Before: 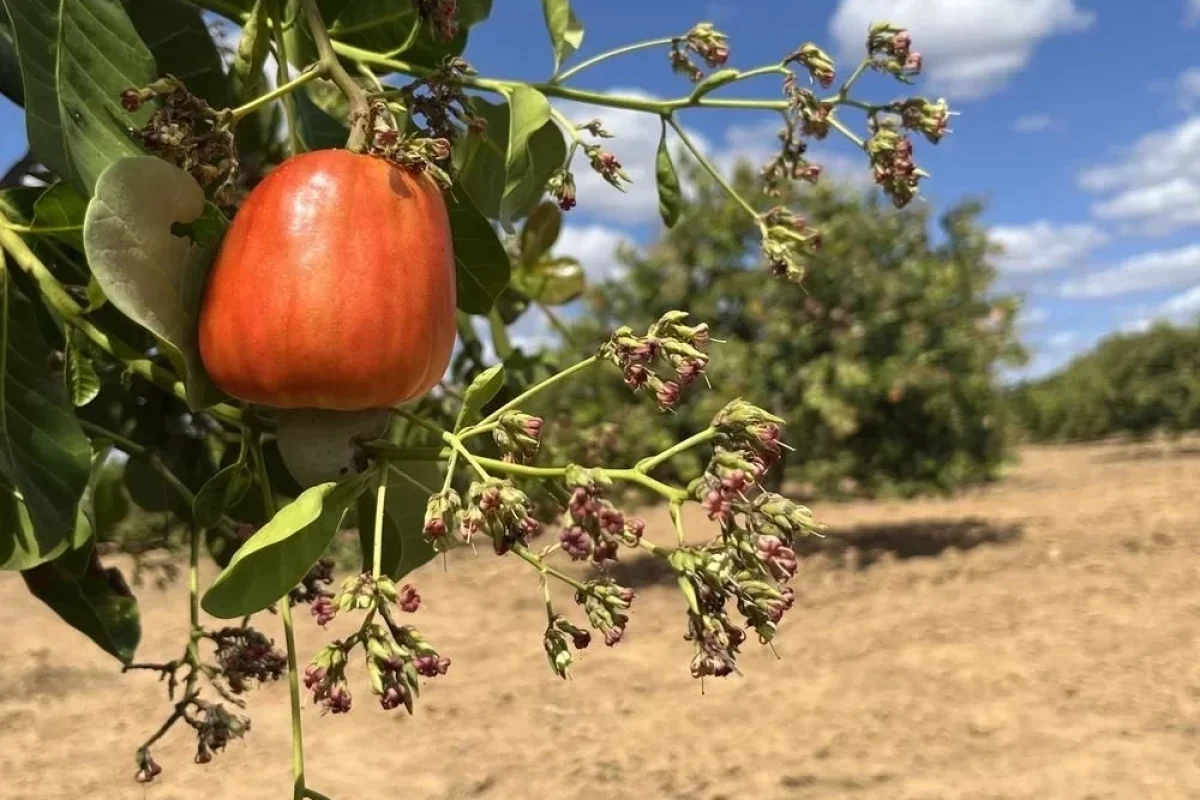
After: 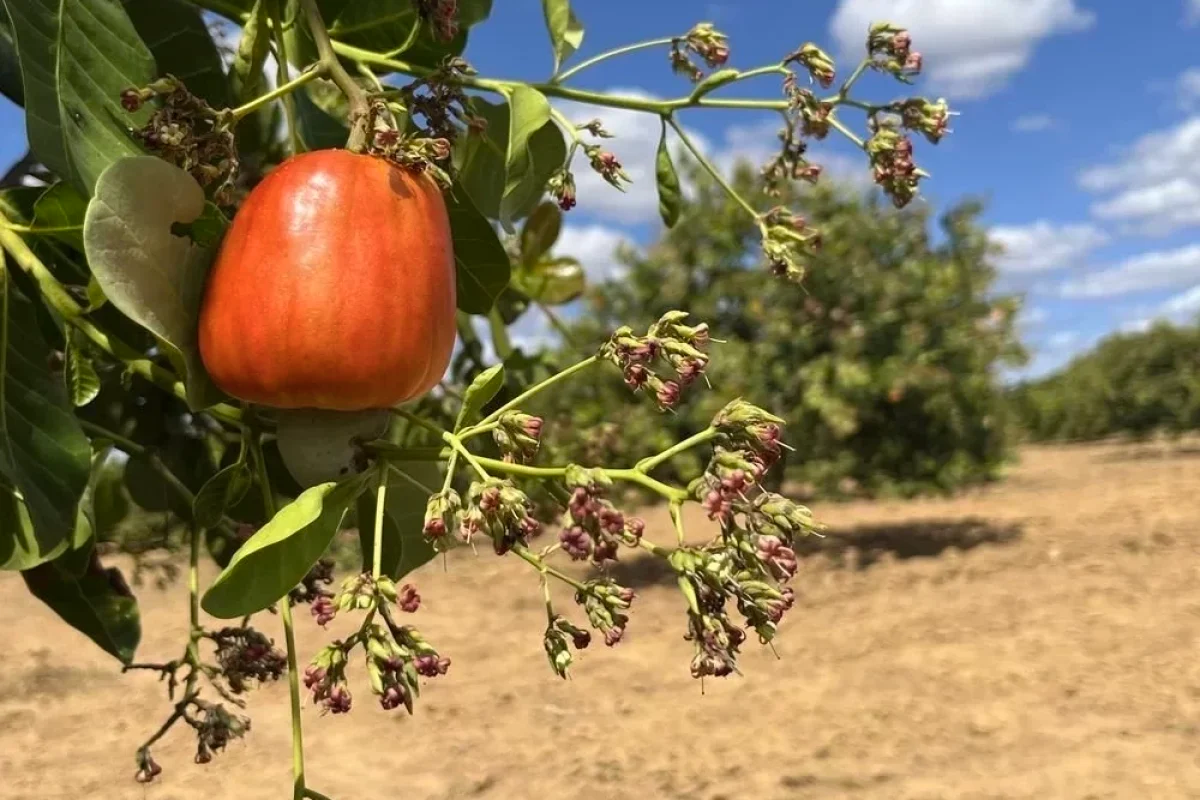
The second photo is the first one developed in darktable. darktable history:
color balance rgb: shadows lift › hue 87.79°, perceptual saturation grading › global saturation 0.744%, global vibrance 20%
